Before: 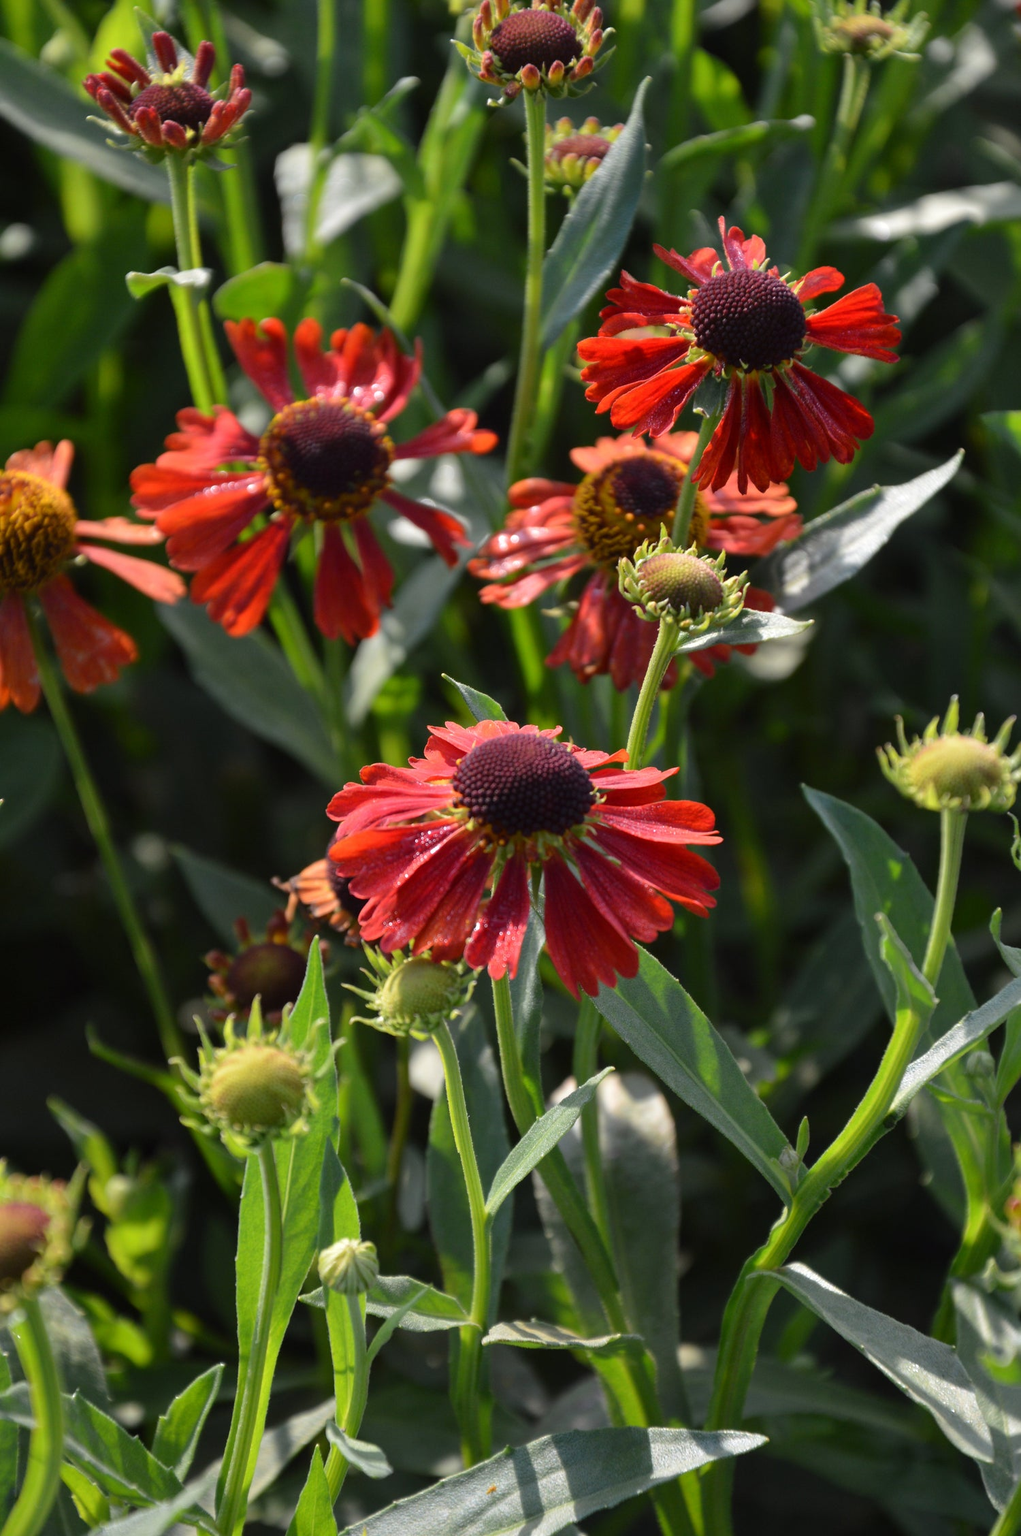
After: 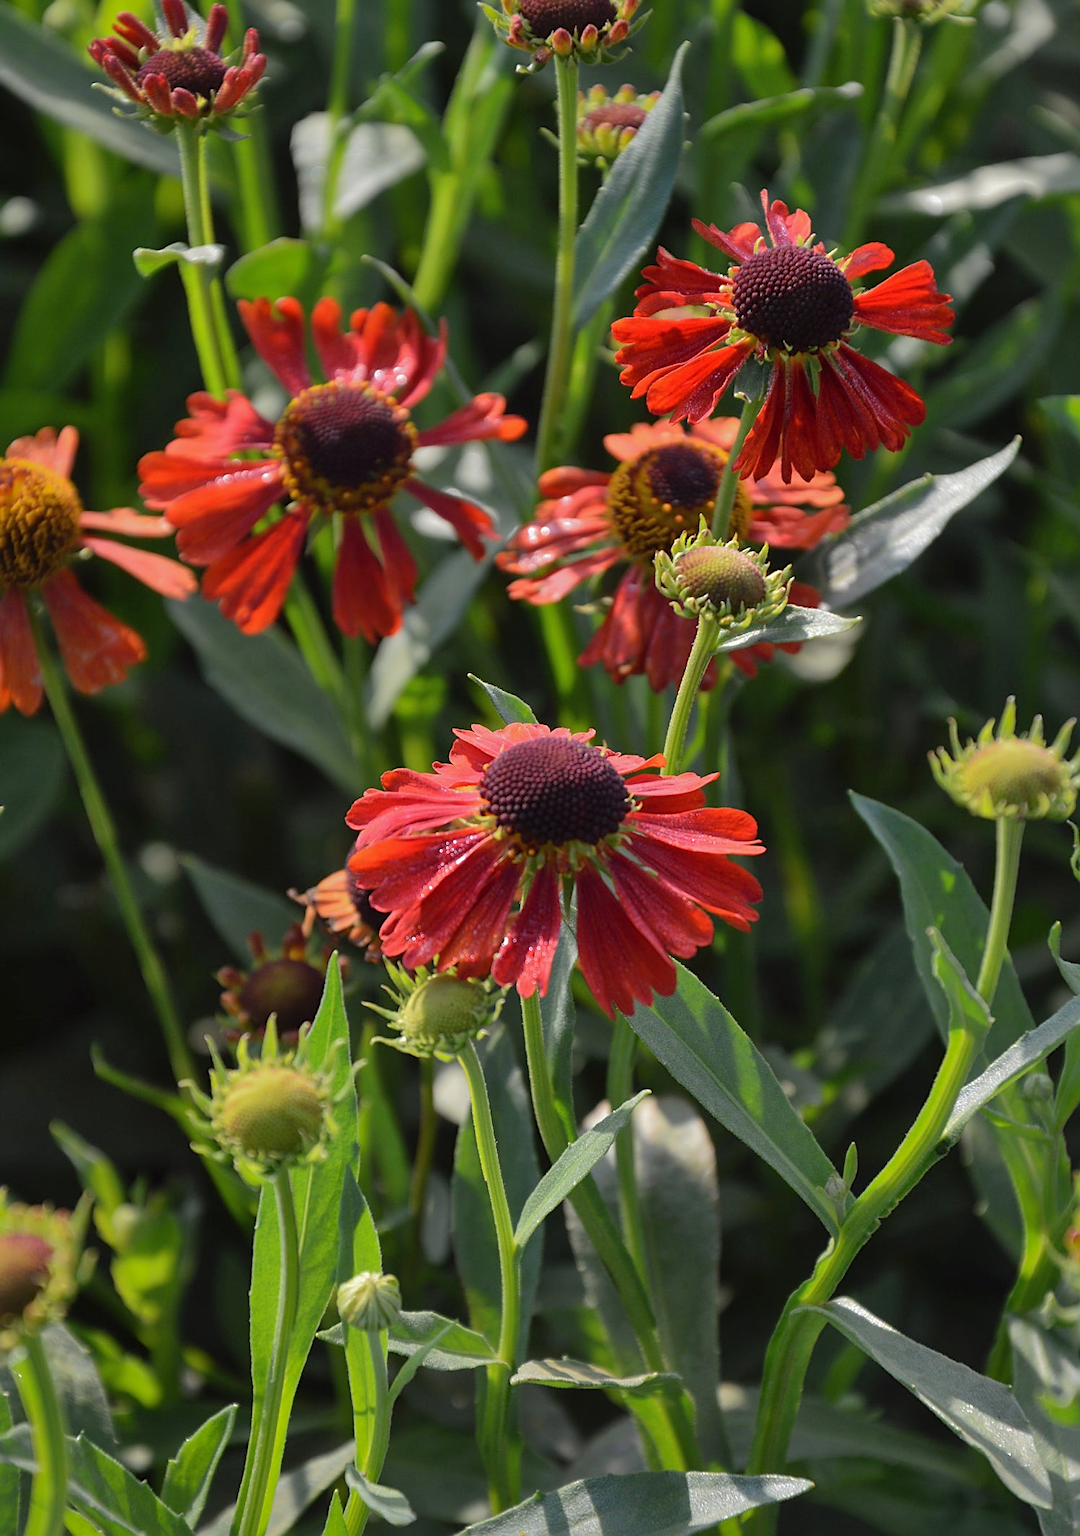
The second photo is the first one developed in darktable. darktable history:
exposure: exposure -0.064 EV, compensate highlight preservation false
shadows and highlights: shadows 40, highlights -60
sharpen: on, module defaults
crop and rotate: top 2.479%, bottom 3.018%
